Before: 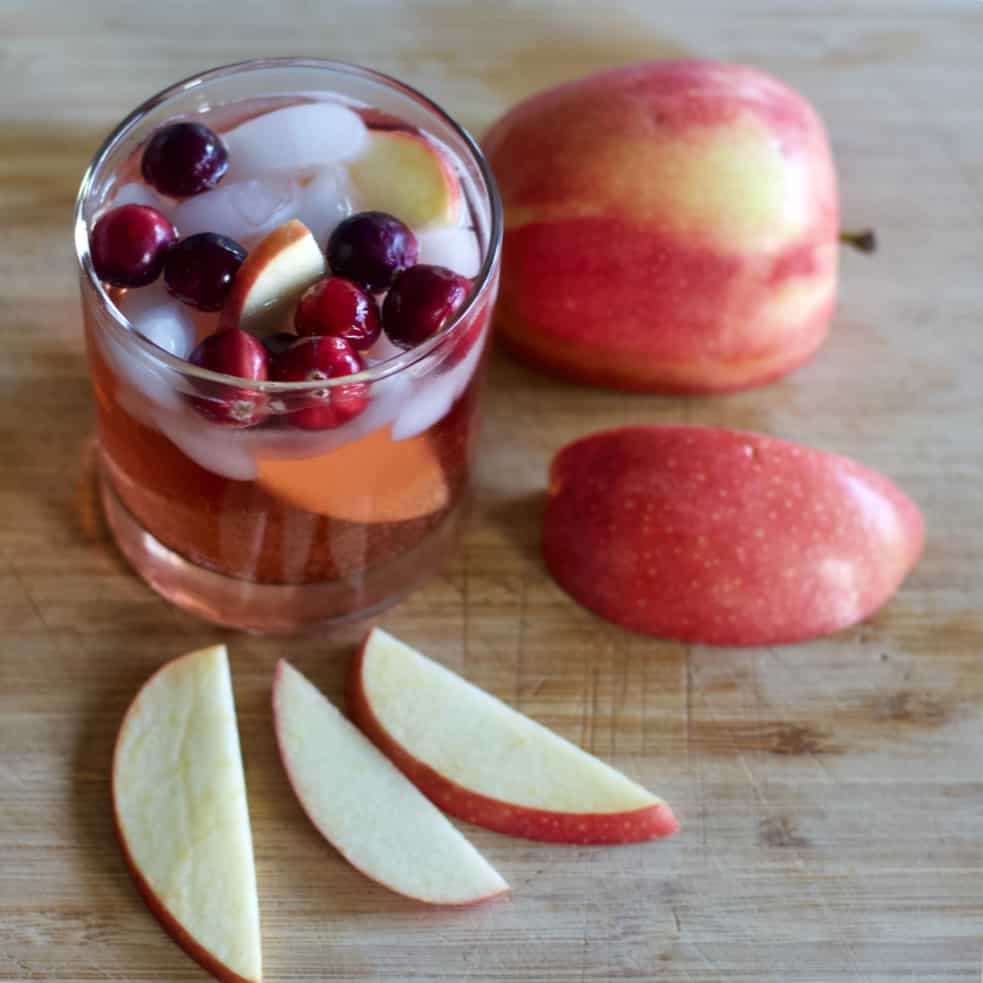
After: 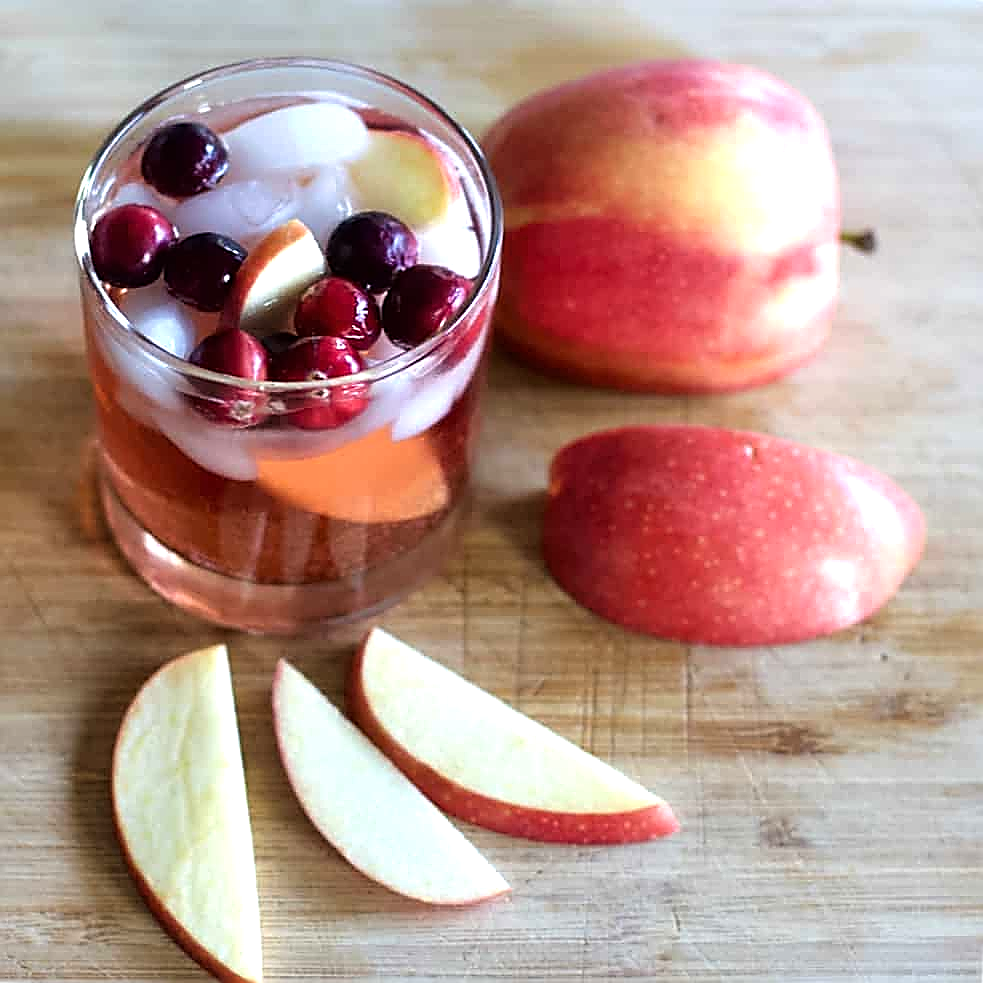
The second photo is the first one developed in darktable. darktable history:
sharpen: radius 1.649, amount 1.31
tone equalizer: -8 EV -0.732 EV, -7 EV -0.698 EV, -6 EV -0.627 EV, -5 EV -0.398 EV, -3 EV 0.367 EV, -2 EV 0.6 EV, -1 EV 0.691 EV, +0 EV 0.756 EV
